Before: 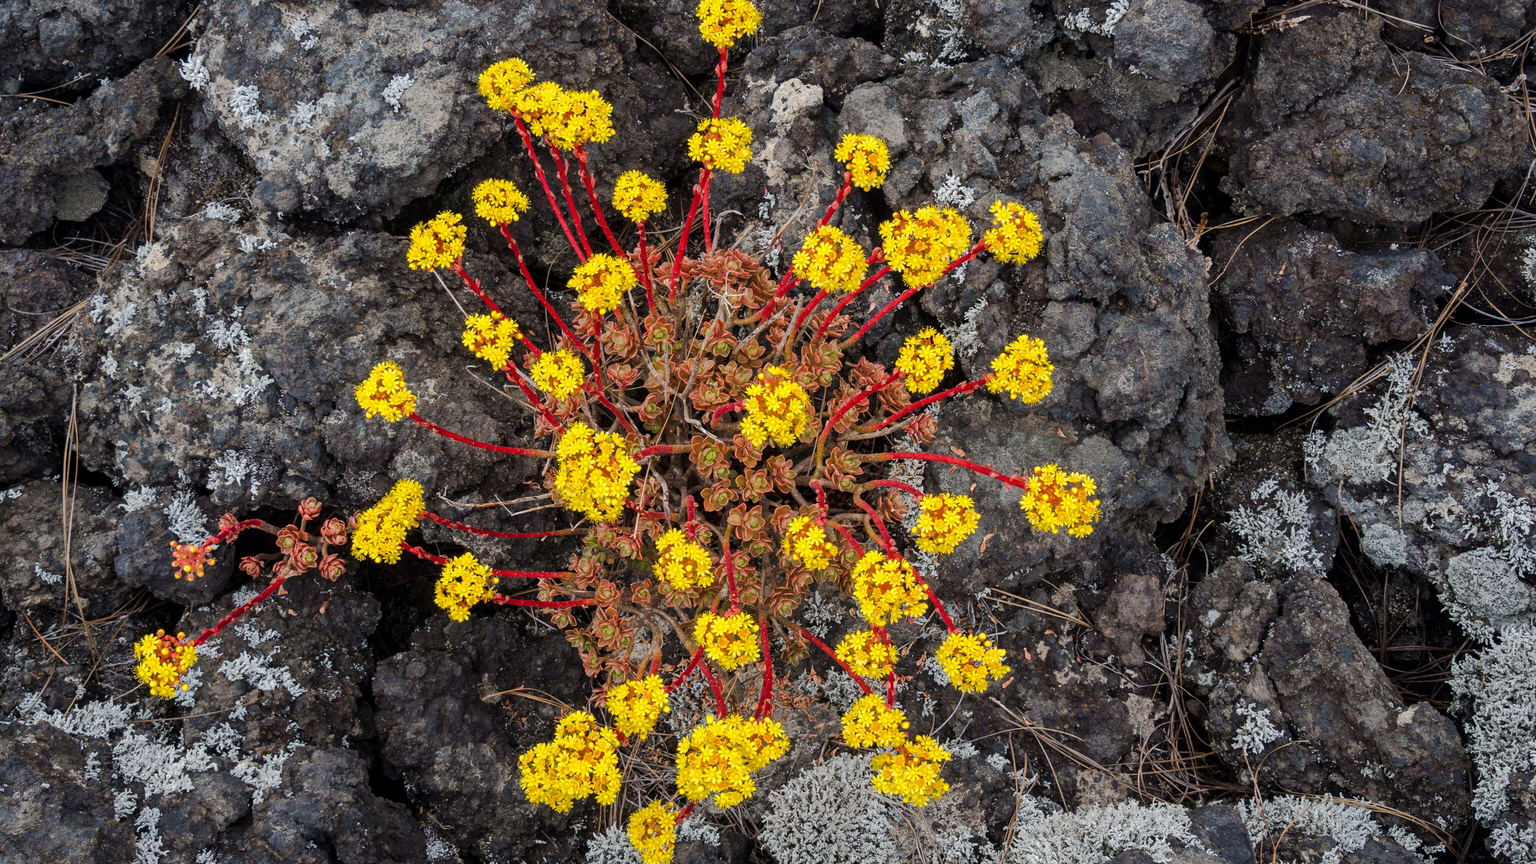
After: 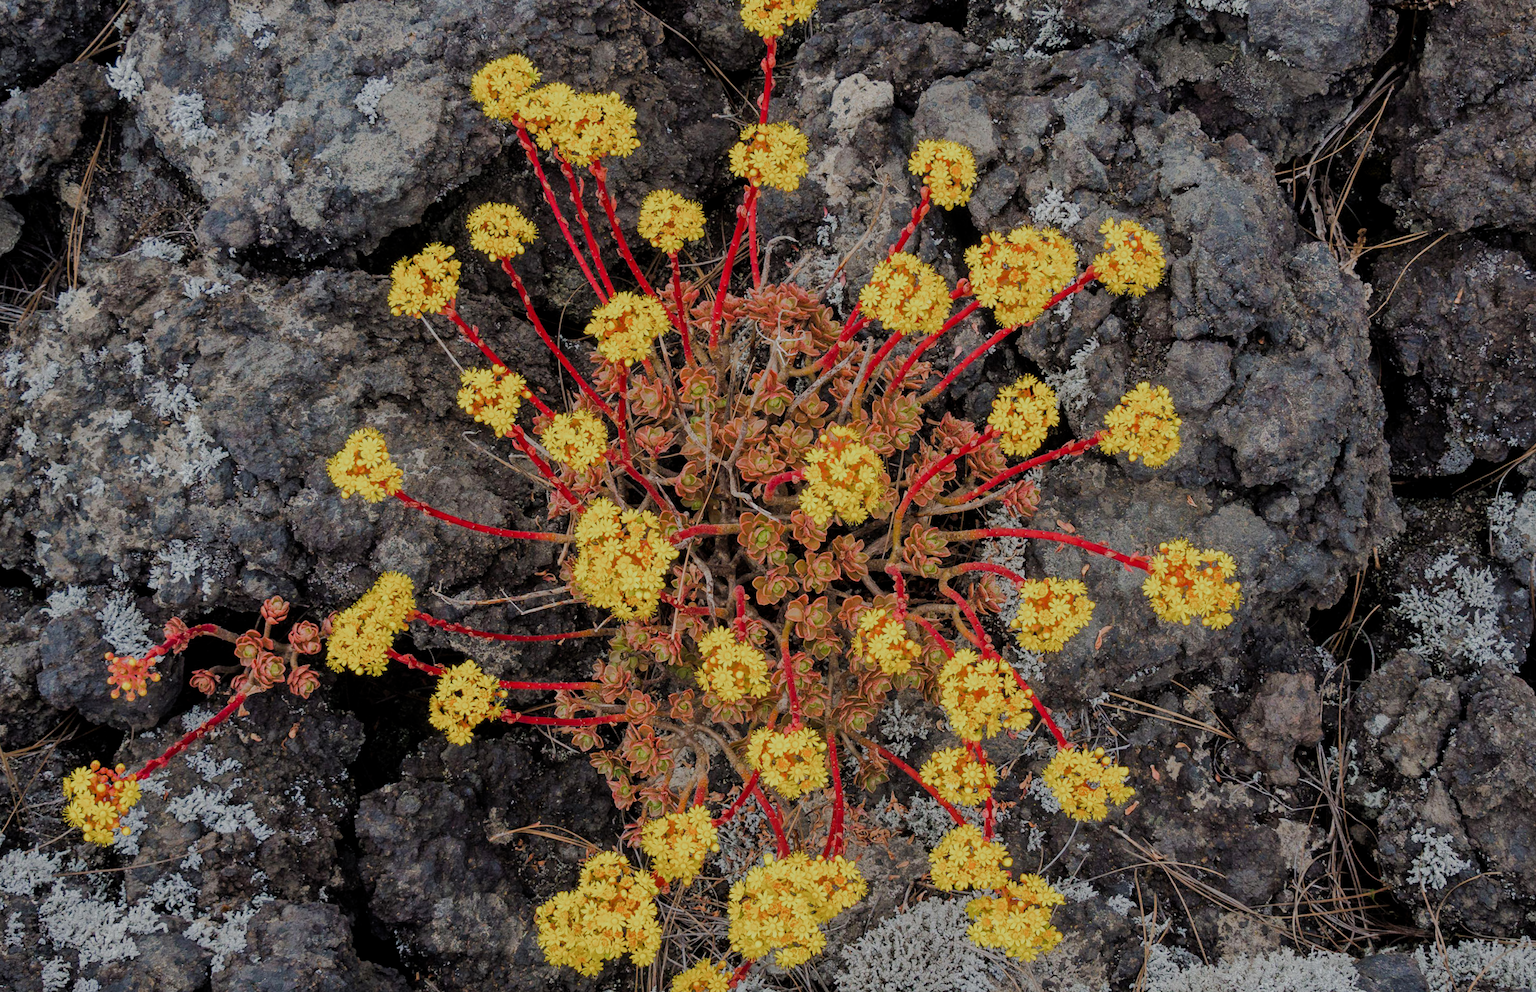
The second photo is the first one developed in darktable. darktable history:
crop and rotate: angle 1°, left 4.281%, top 0.642%, right 11.383%, bottom 2.486%
tone equalizer: -8 EV 0.25 EV, -7 EV 0.417 EV, -6 EV 0.417 EV, -5 EV 0.25 EV, -3 EV -0.25 EV, -2 EV -0.417 EV, -1 EV -0.417 EV, +0 EV -0.25 EV, edges refinement/feathering 500, mask exposure compensation -1.57 EV, preserve details guided filter
filmic rgb: middle gray luminance 18.42%, black relative exposure -11.25 EV, white relative exposure 3.75 EV, threshold 6 EV, target black luminance 0%, hardness 5.87, latitude 57.4%, contrast 0.963, shadows ↔ highlights balance 49.98%, add noise in highlights 0, preserve chrominance luminance Y, color science v3 (2019), use custom middle-gray values true, iterations of high-quality reconstruction 0, contrast in highlights soft, enable highlight reconstruction true
